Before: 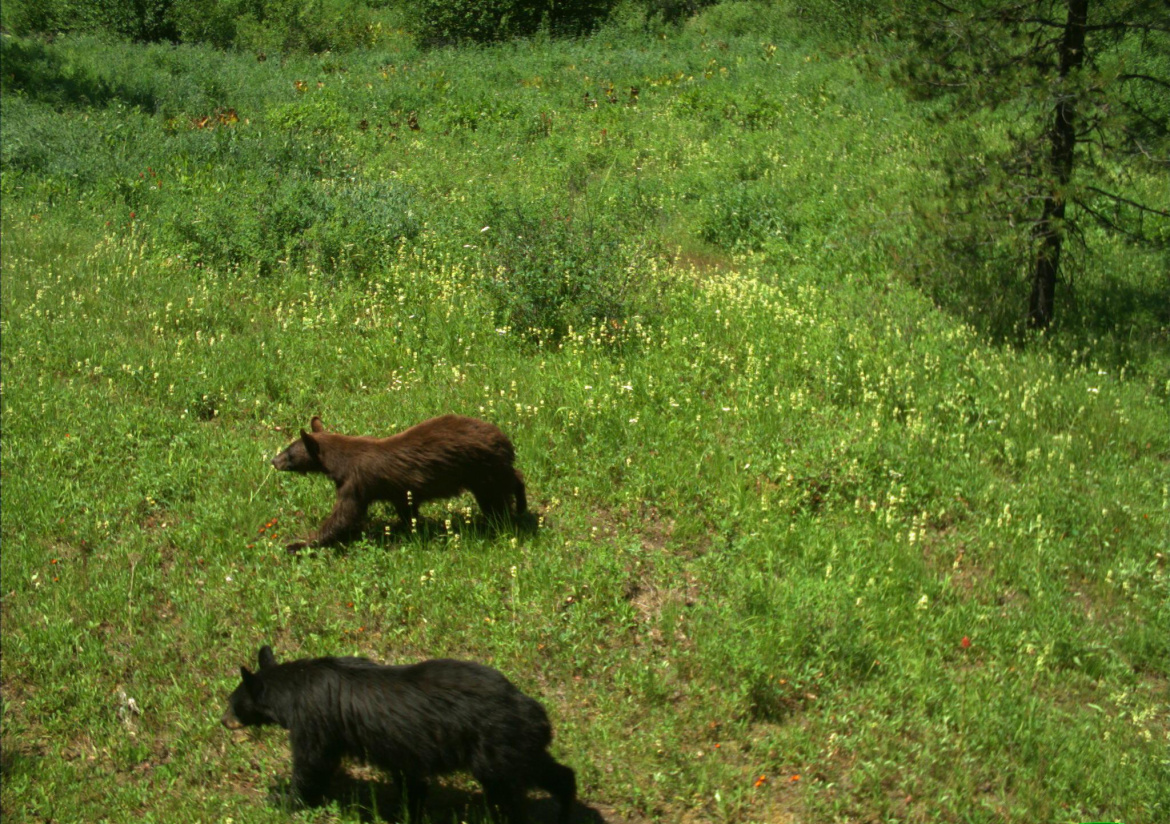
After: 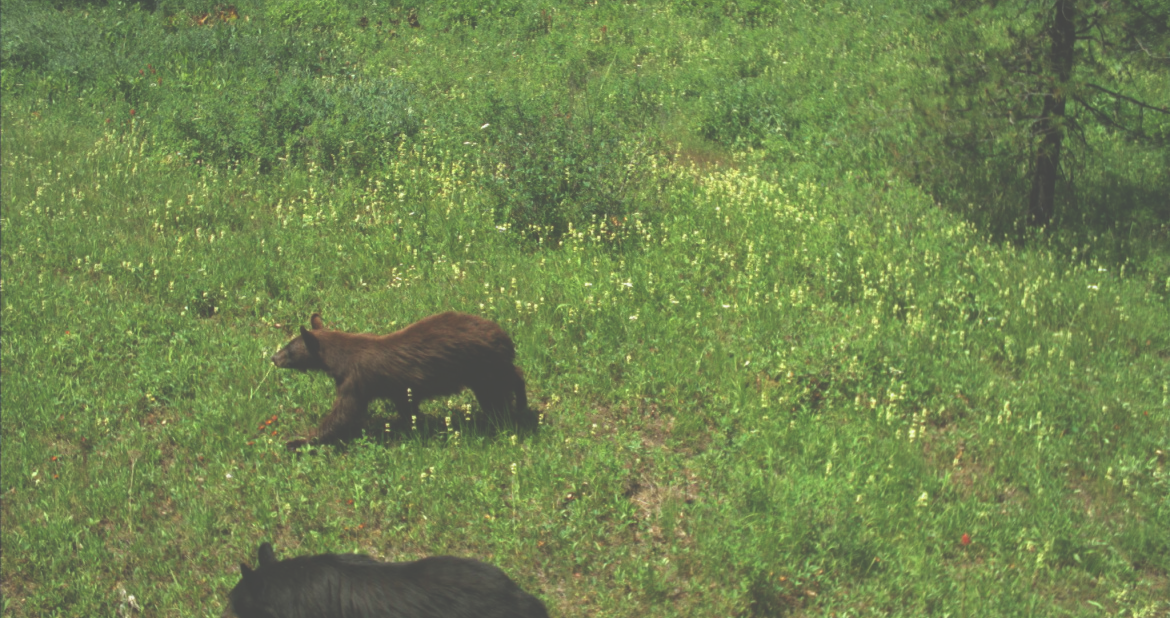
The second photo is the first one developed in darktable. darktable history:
exposure: black level correction -0.062, exposure -0.05 EV, compensate highlight preservation false
crop and rotate: top 12.5%, bottom 12.5%
white balance: red 0.978, blue 0.999
